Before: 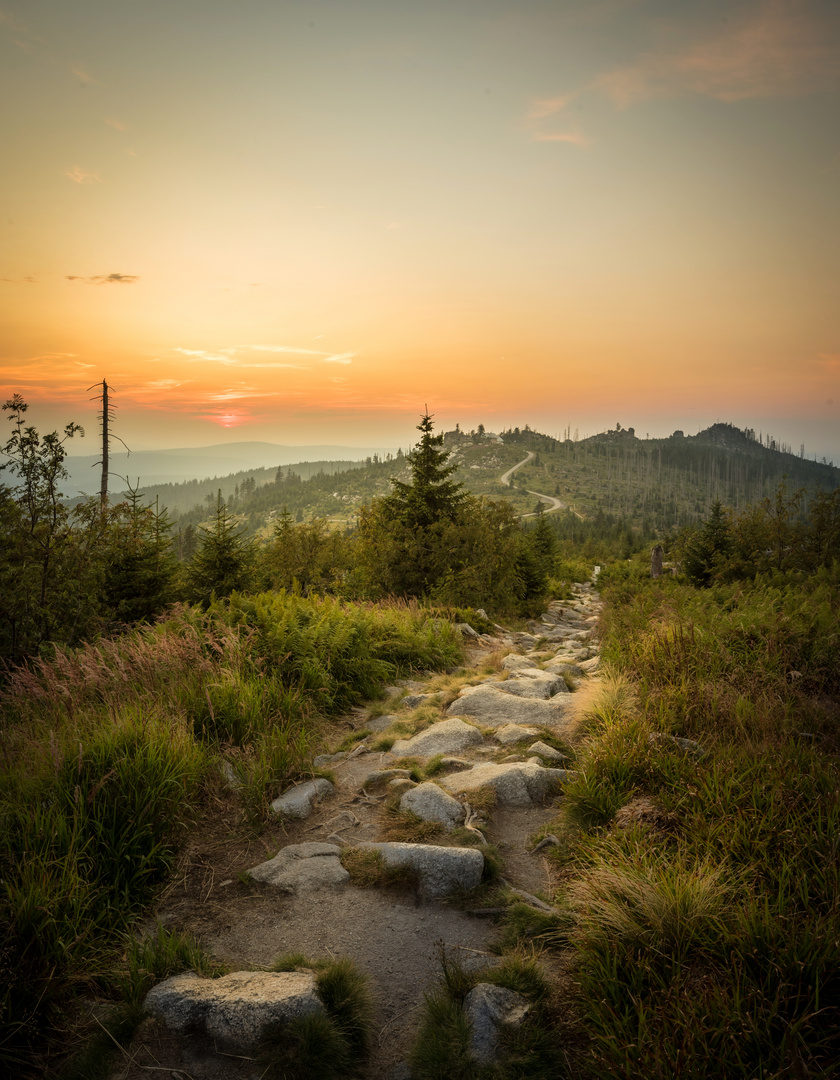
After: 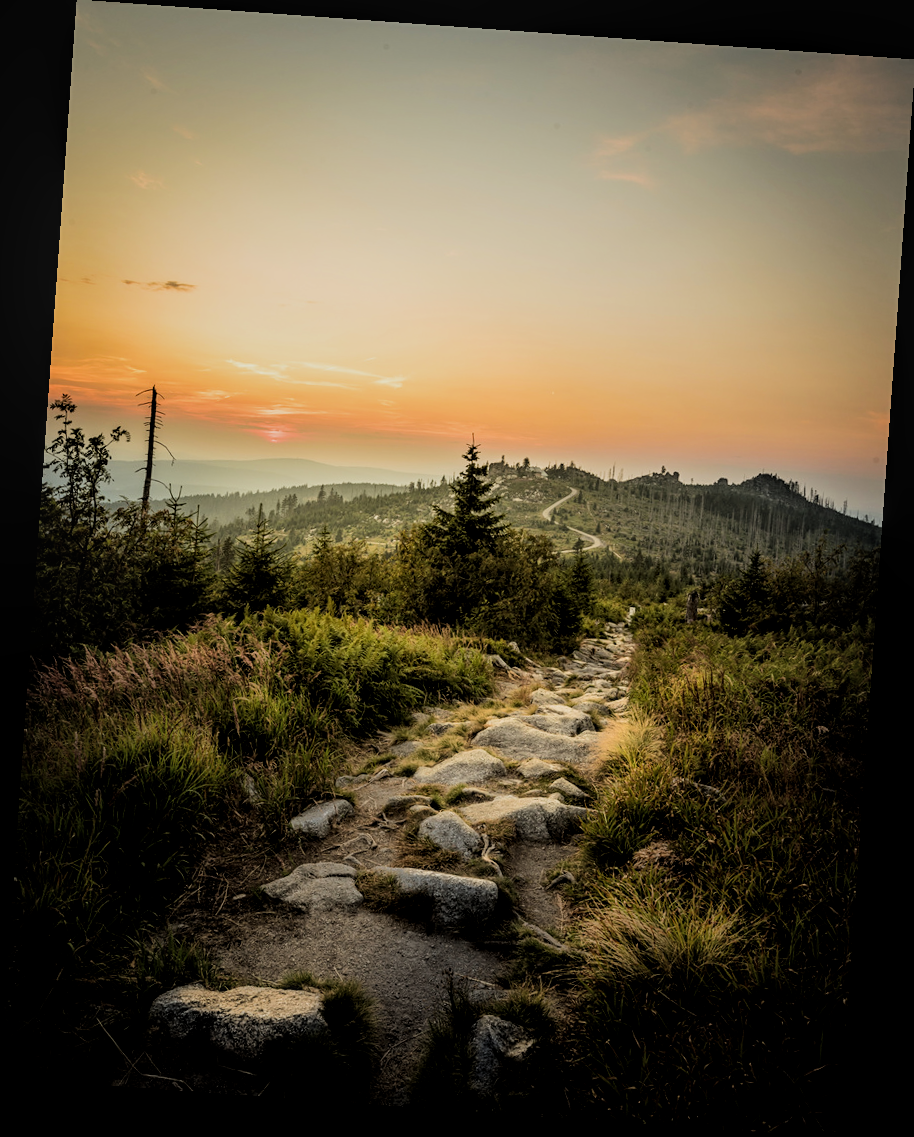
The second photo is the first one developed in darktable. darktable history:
sharpen: amount 0.2
filmic rgb: black relative exposure -5 EV, hardness 2.88, contrast 1.3, highlights saturation mix -10%
local contrast: on, module defaults
rotate and perspective: rotation 4.1°, automatic cropping off
